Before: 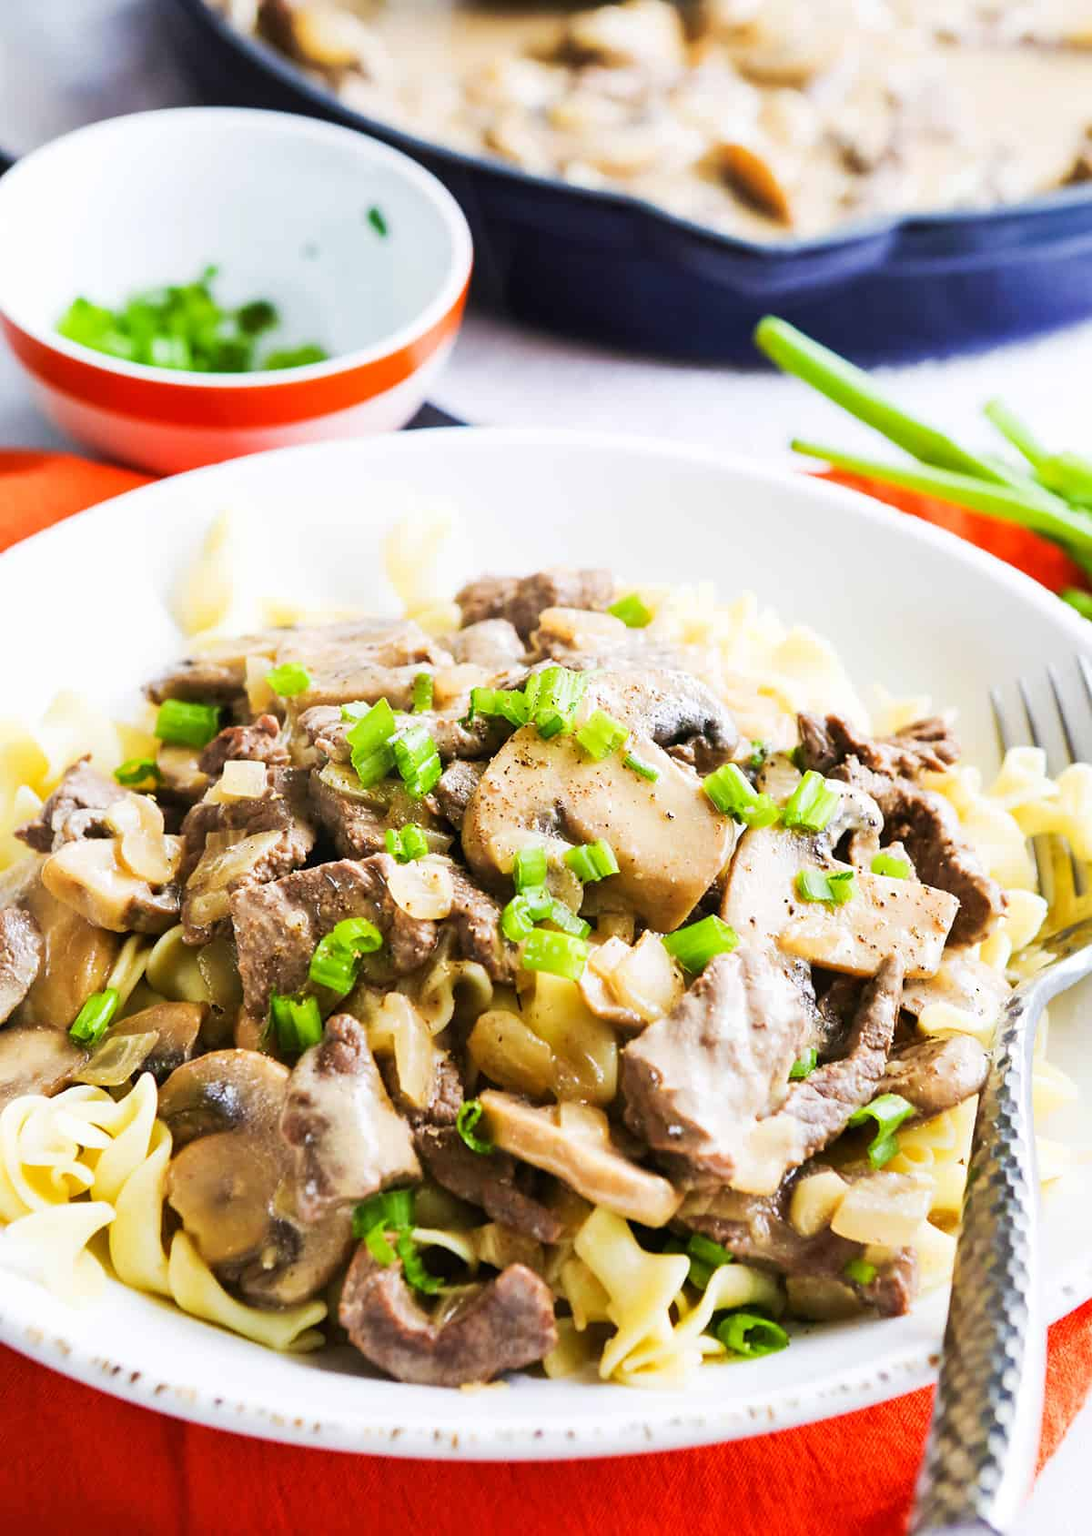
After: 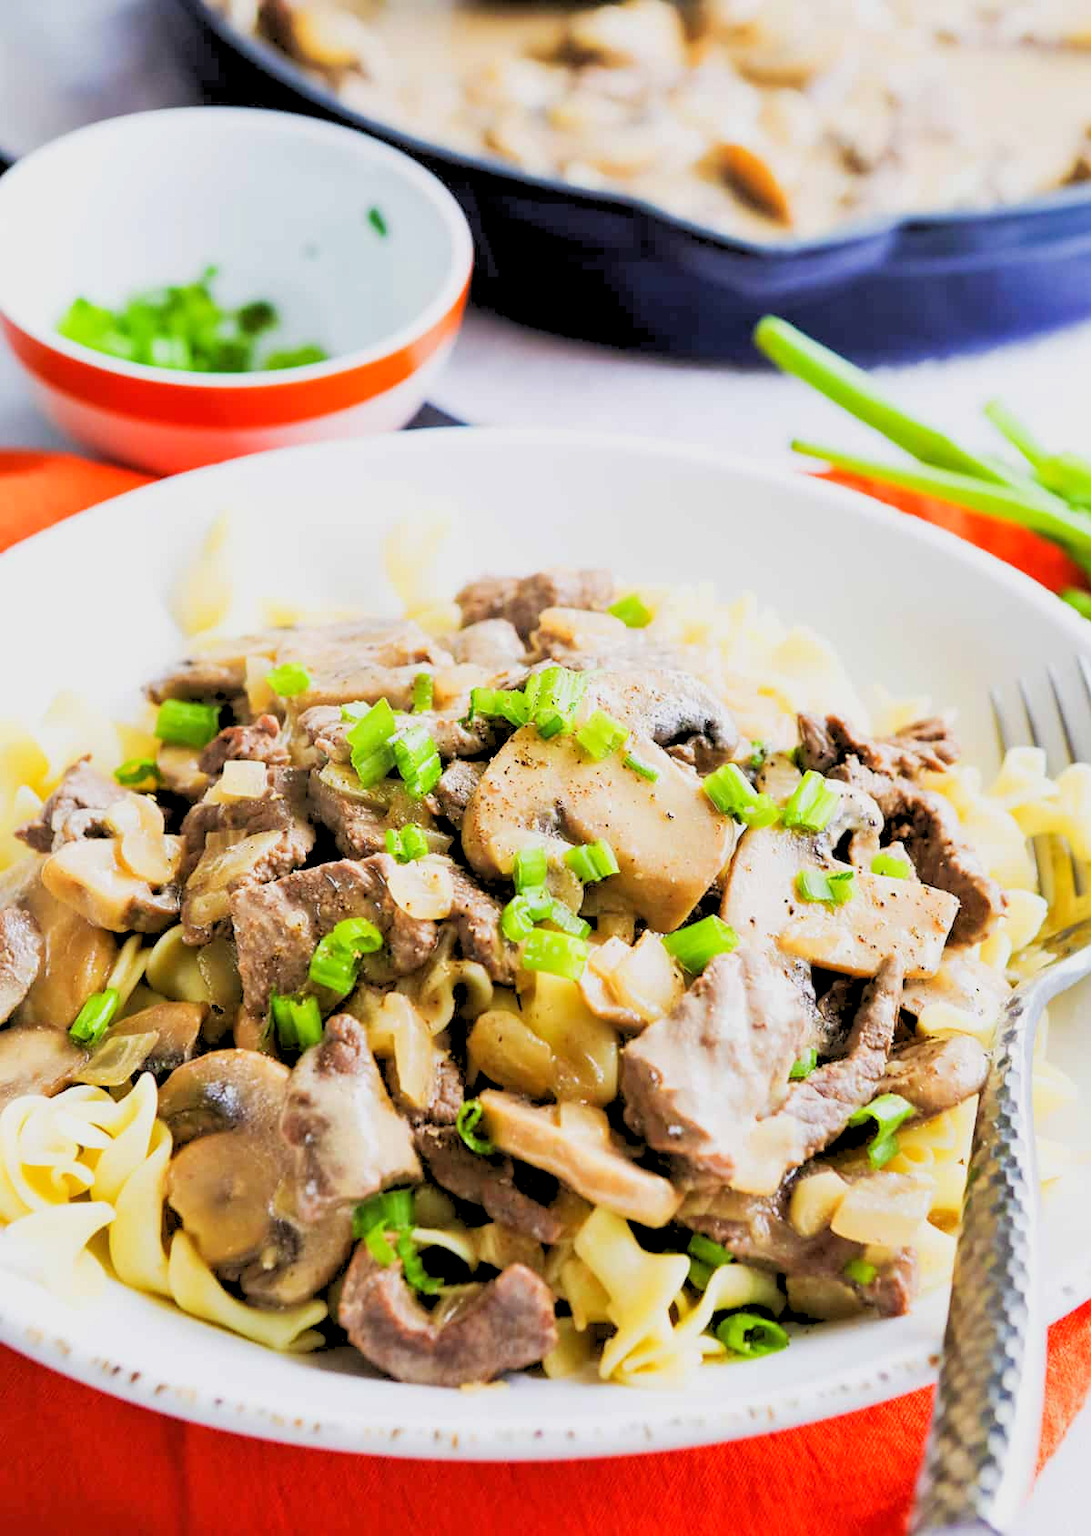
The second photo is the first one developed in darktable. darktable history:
rgb levels: preserve colors sum RGB, levels [[0.038, 0.433, 0.934], [0, 0.5, 1], [0, 0.5, 1]]
tone equalizer: on, module defaults
